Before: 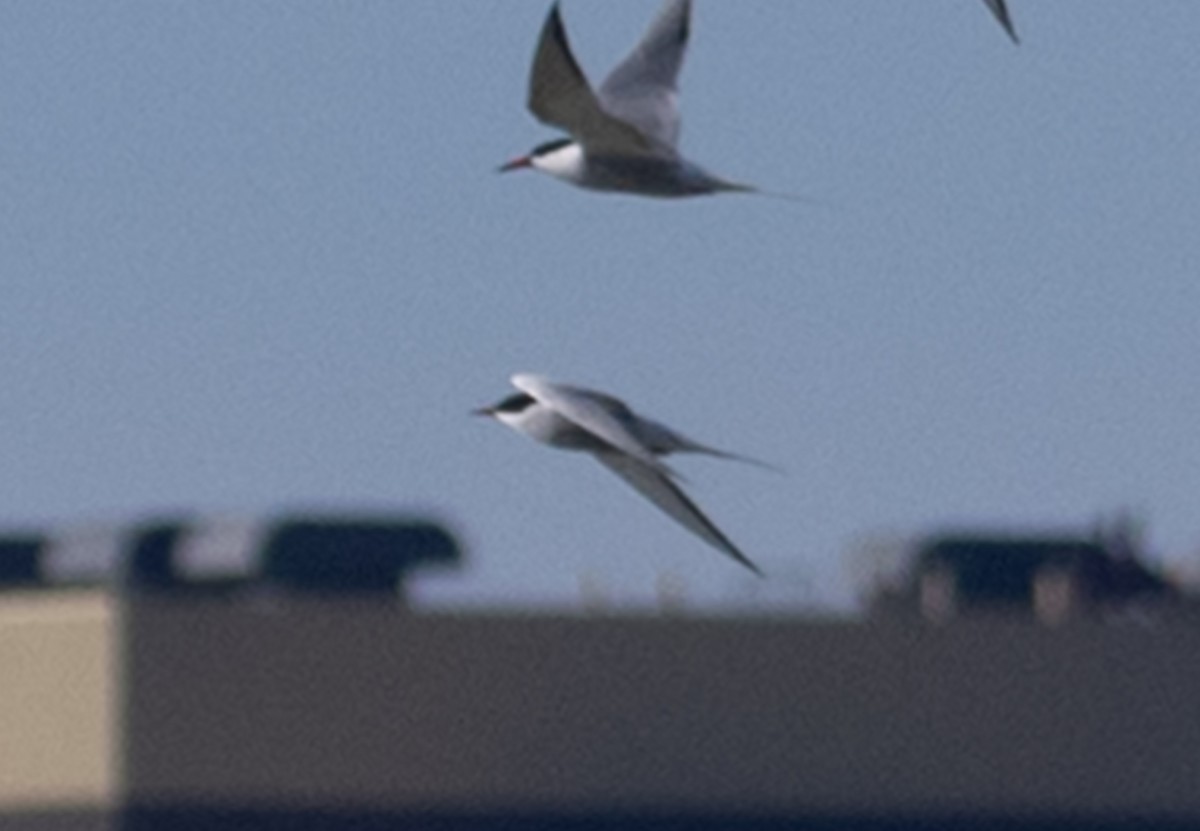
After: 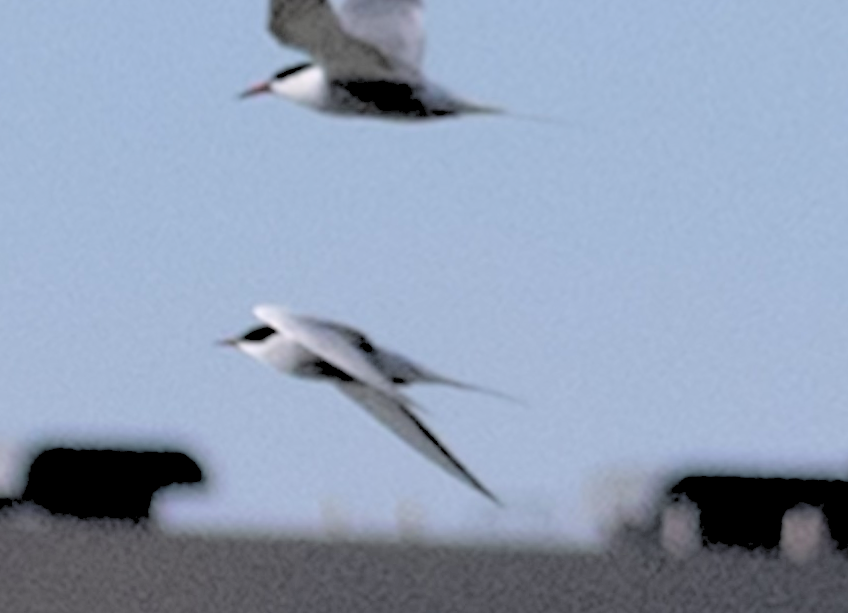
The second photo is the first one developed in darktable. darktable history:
crop: left 16.768%, top 8.653%, right 8.362%, bottom 12.485%
rgb levels: levels [[0.029, 0.461, 0.922], [0, 0.5, 1], [0, 0.5, 1]]
contrast brightness saturation: brightness 0.28
rotate and perspective: rotation 0.062°, lens shift (vertical) 0.115, lens shift (horizontal) -0.133, crop left 0.047, crop right 0.94, crop top 0.061, crop bottom 0.94
